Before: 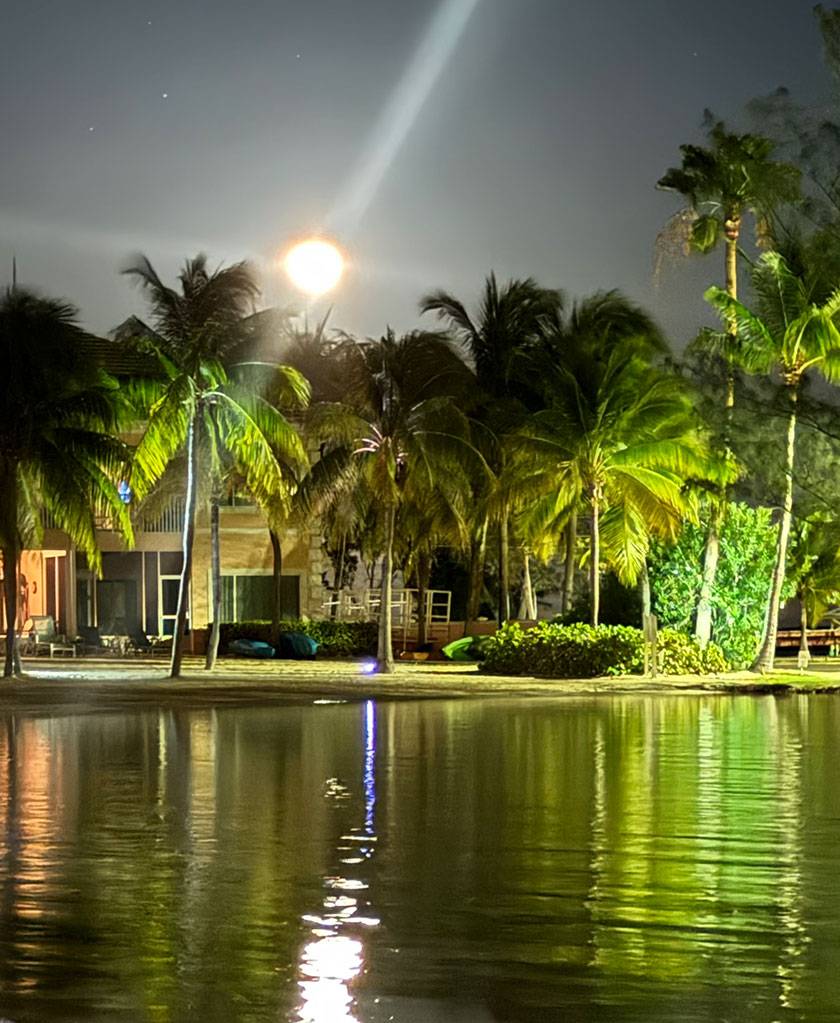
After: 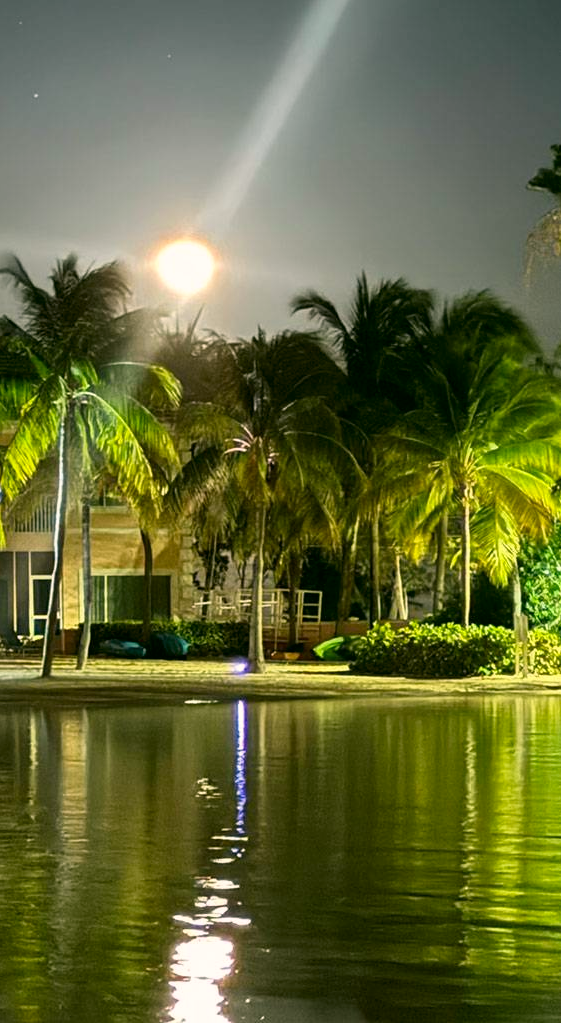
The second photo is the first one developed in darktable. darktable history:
color correction: highlights a* 4.15, highlights b* 4.98, shadows a* -8.13, shadows b* 4.7
crop: left 15.38%, right 17.794%
